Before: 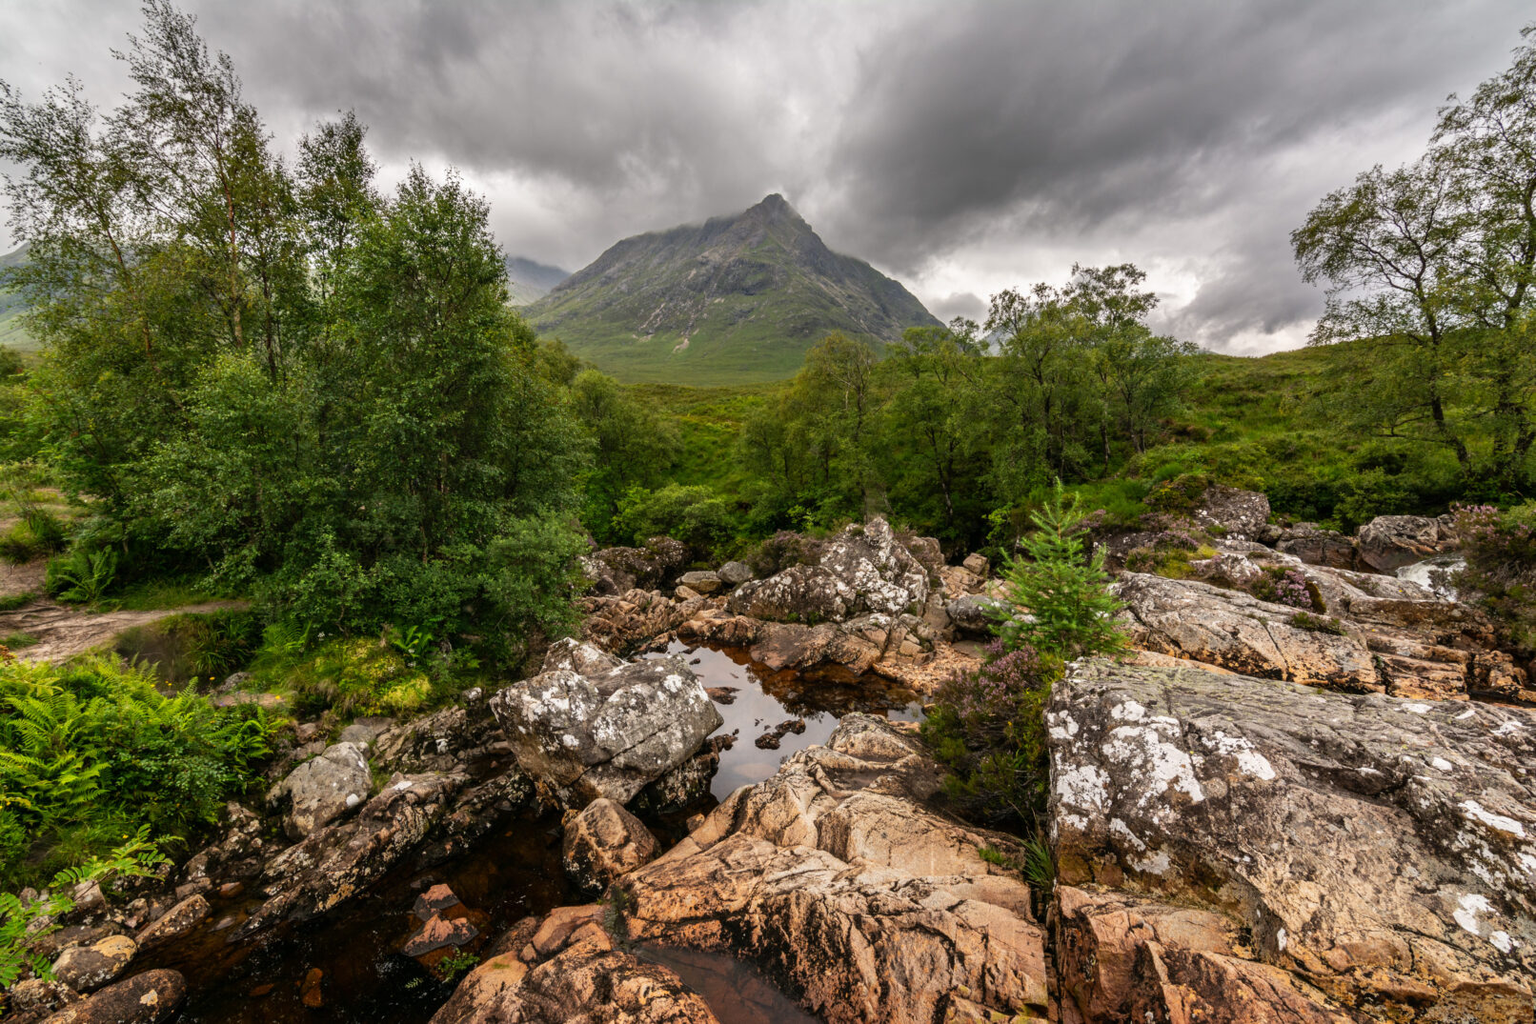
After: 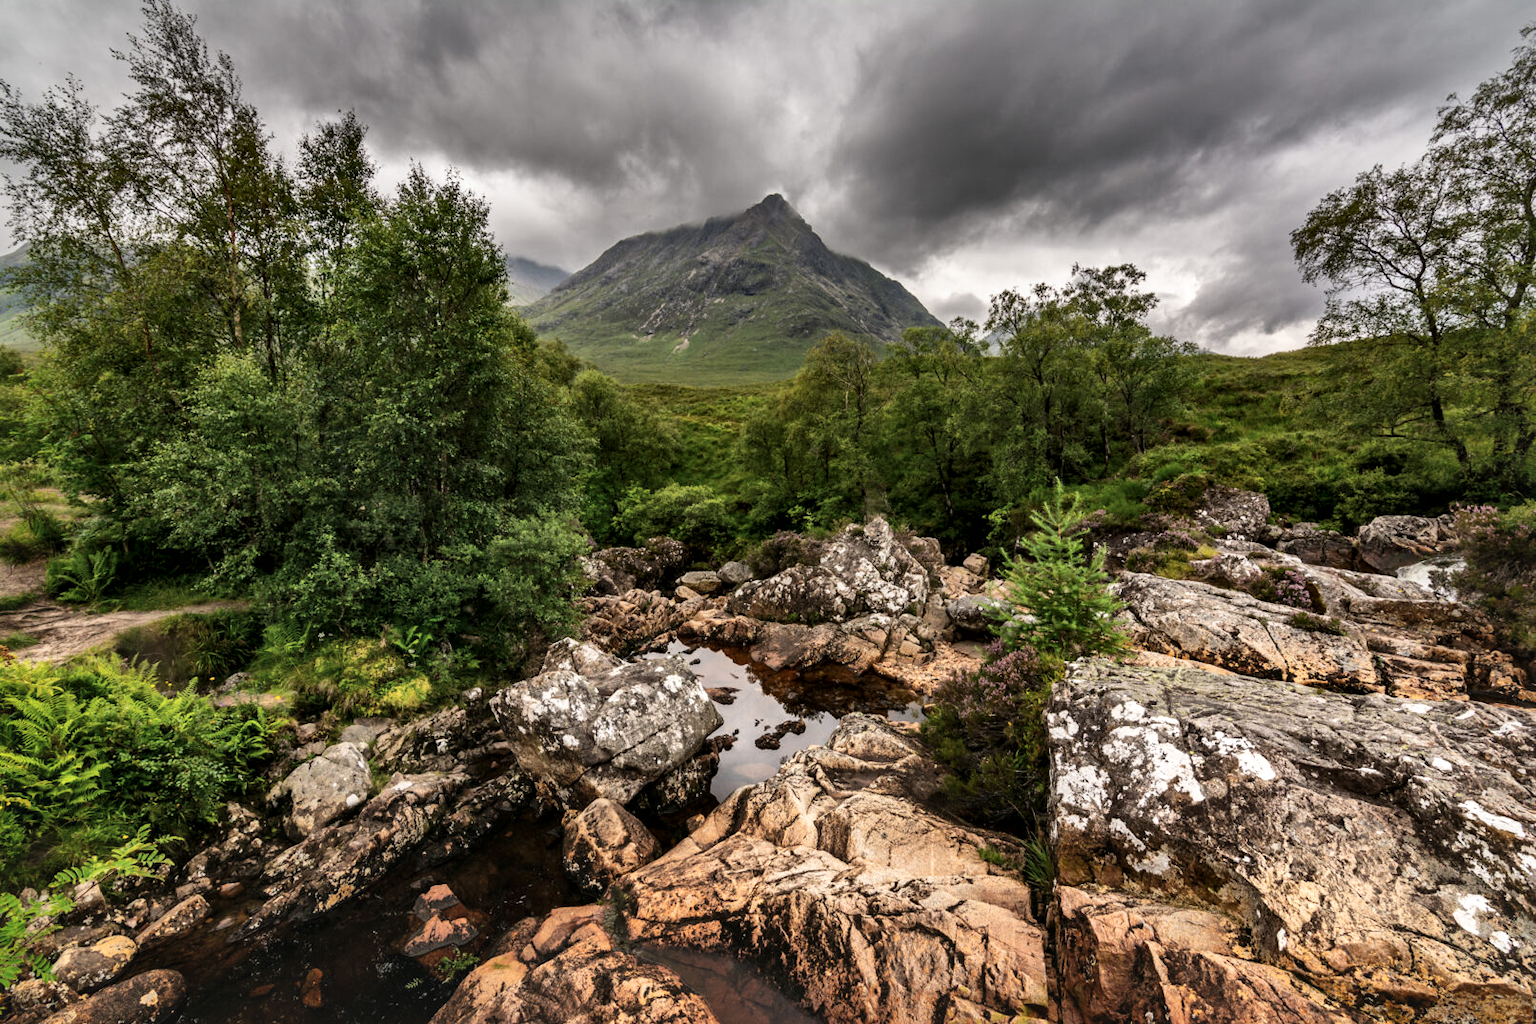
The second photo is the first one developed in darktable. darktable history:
local contrast: mode bilateral grid, contrast 70, coarseness 75, detail 180%, midtone range 0.2
graduated density: on, module defaults
exposure: black level correction -0.008, exposure 0.067 EV, compensate highlight preservation false
